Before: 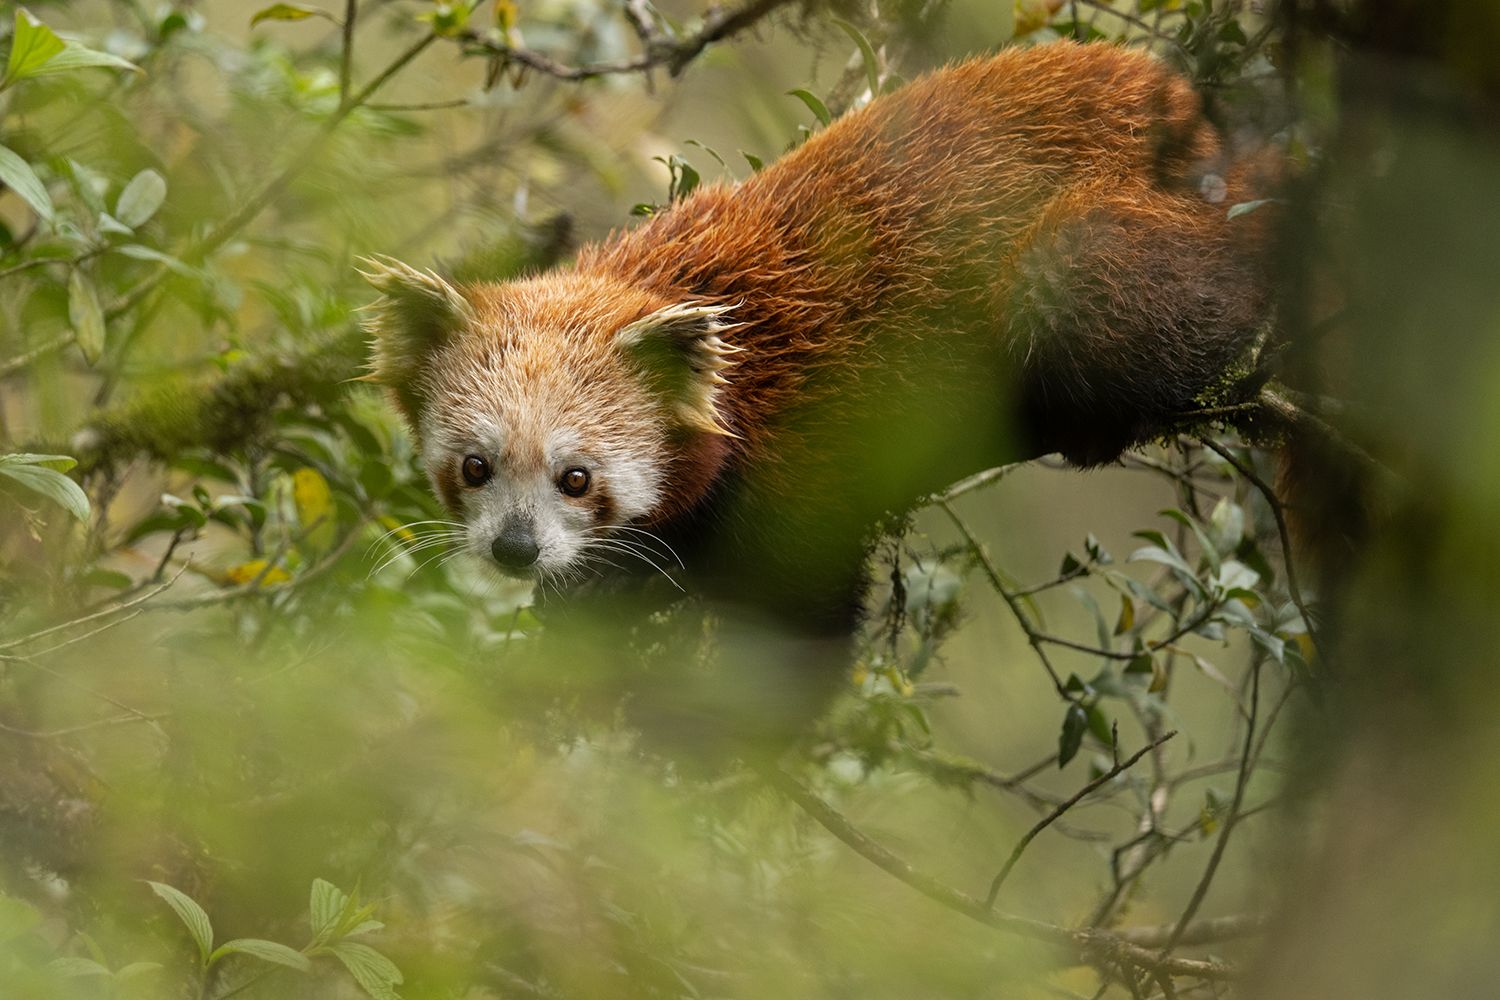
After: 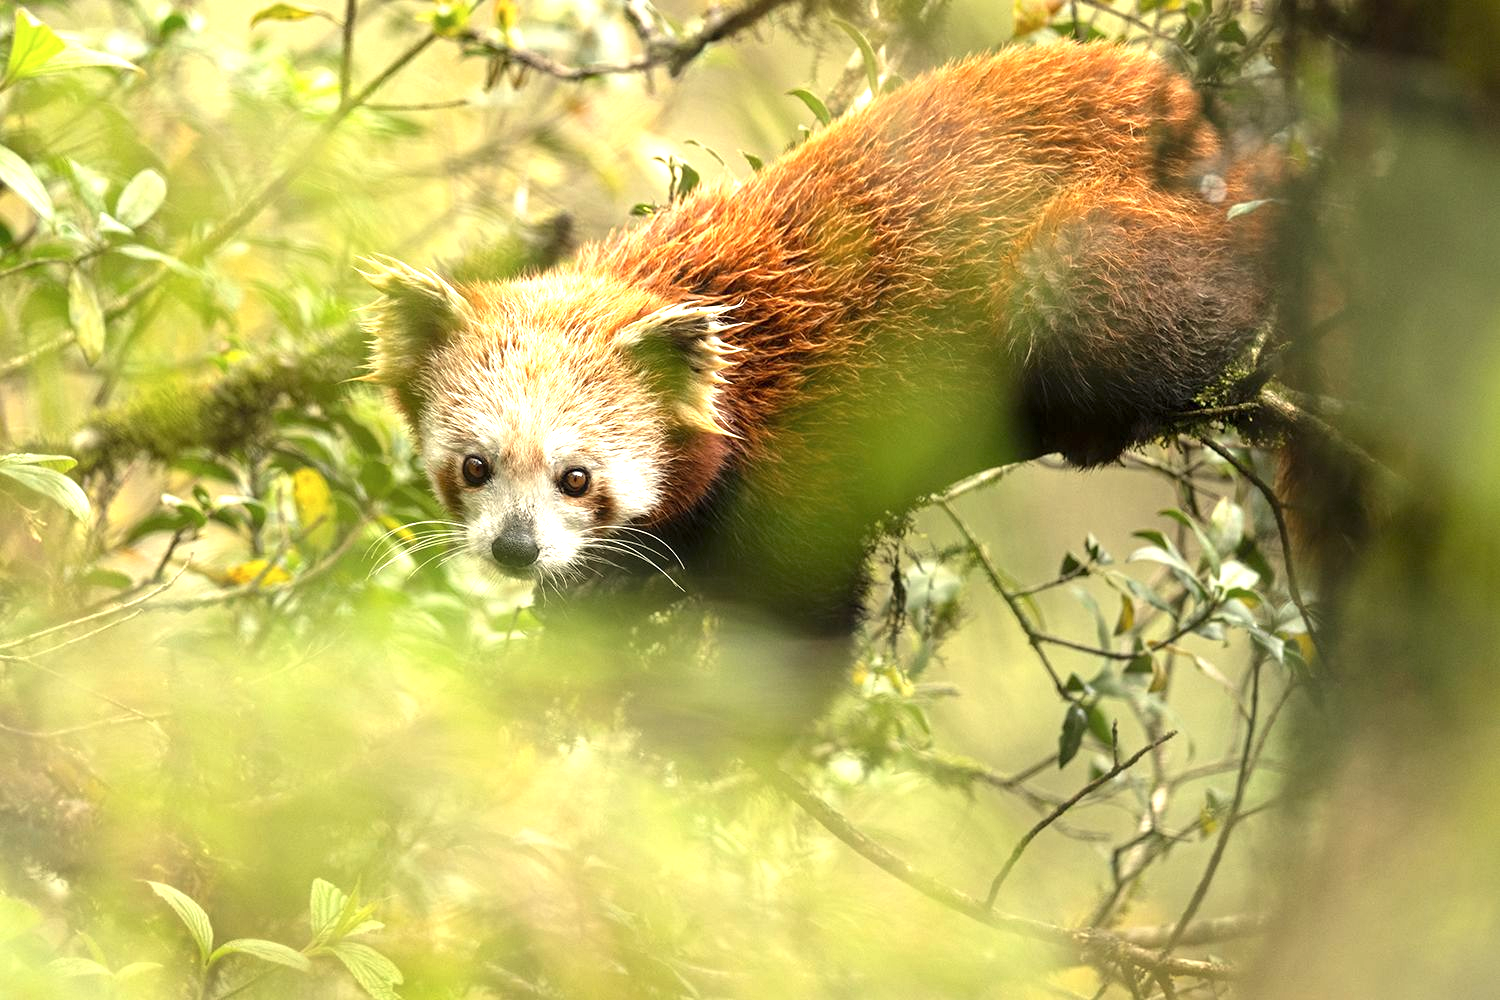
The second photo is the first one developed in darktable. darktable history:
contrast brightness saturation: saturation -0.05
exposure: exposure 1.5 EV, compensate highlight preservation false
white balance: red 1.029, blue 0.92
